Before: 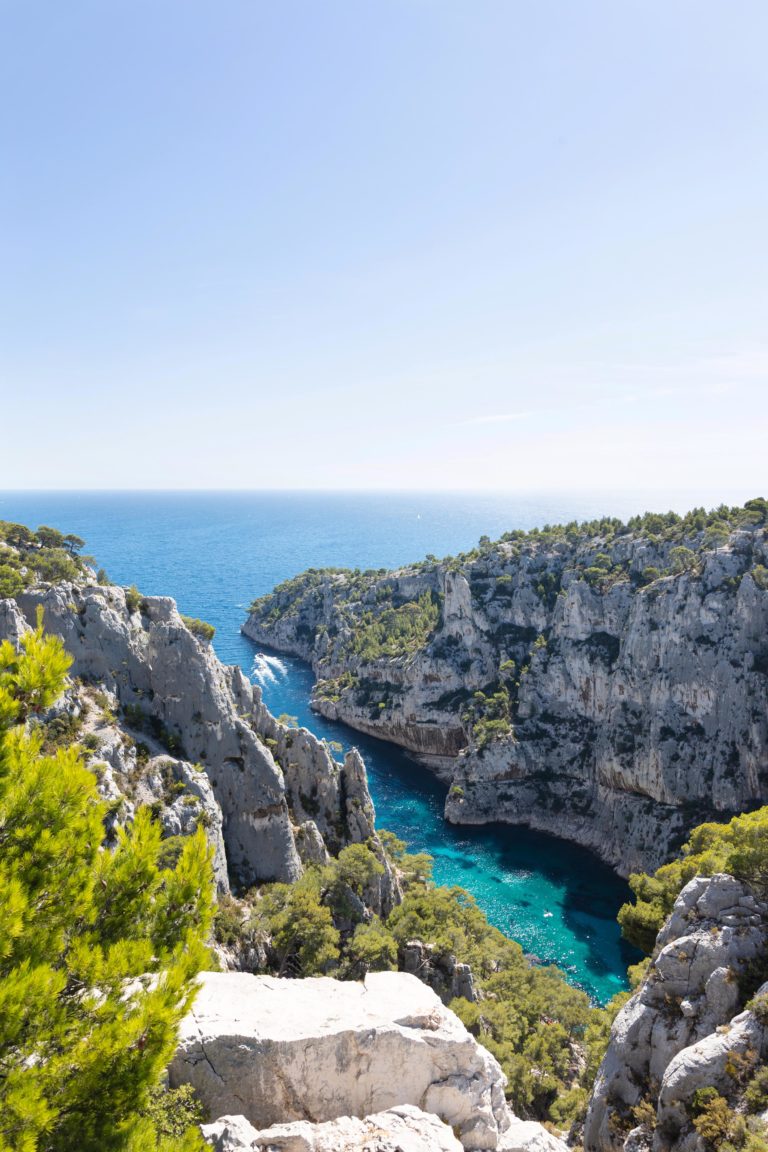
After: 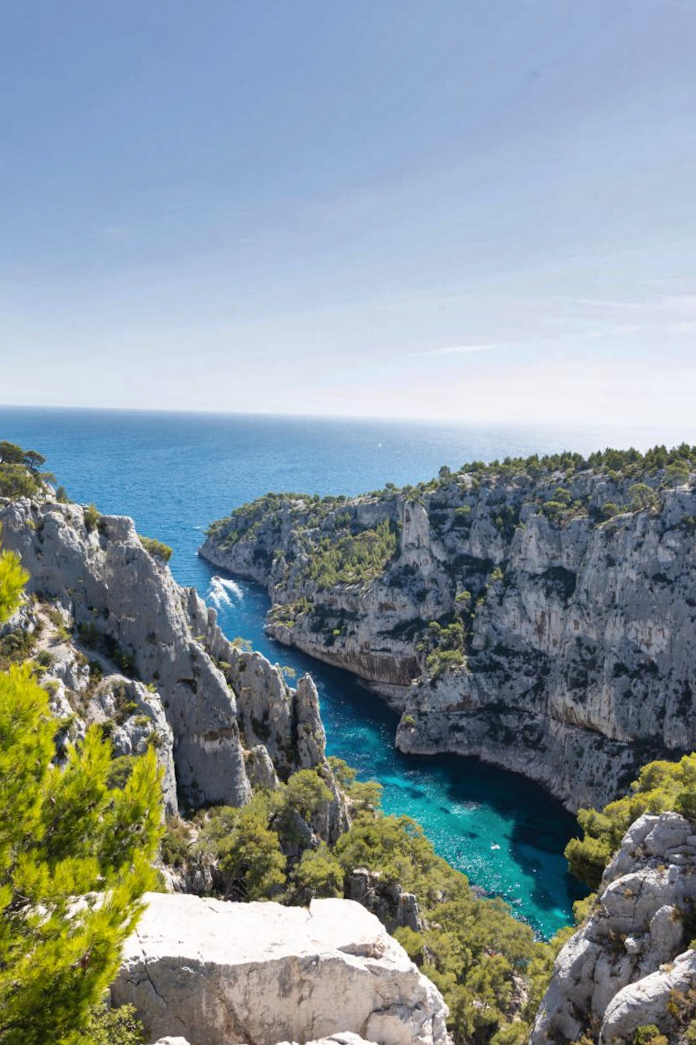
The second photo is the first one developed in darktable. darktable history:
base curve: curves: ch0 [(0, 0) (0.303, 0.277) (1, 1)]
crop and rotate: angle -1.96°, left 3.097%, top 4.154%, right 1.586%, bottom 0.529%
shadows and highlights: radius 100.41, shadows 50.55, highlights -64.36, highlights color adjustment 49.82%, soften with gaussian
